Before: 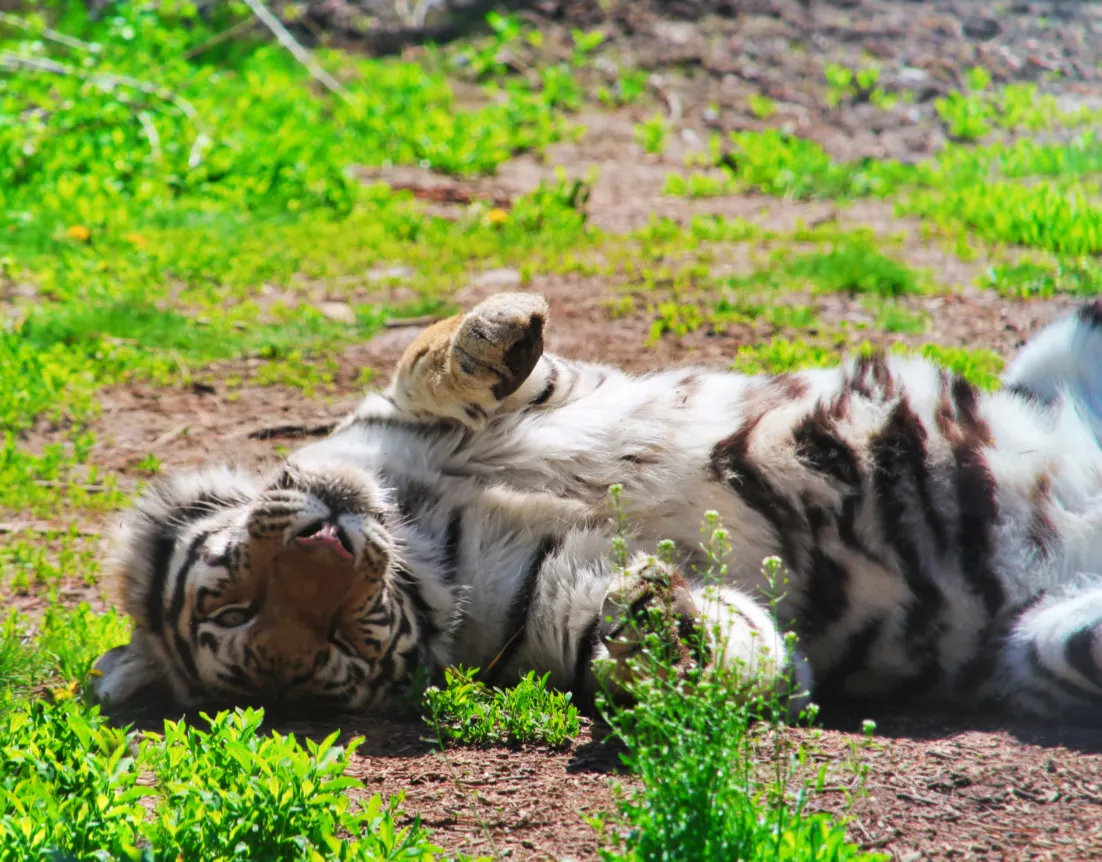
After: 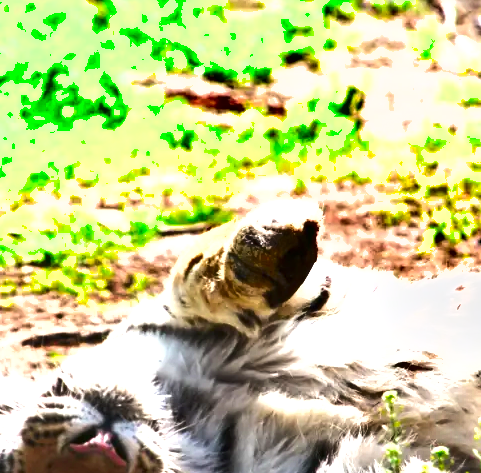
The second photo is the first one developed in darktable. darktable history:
exposure: exposure 1.242 EV, compensate exposure bias true, compensate highlight preservation false
contrast brightness saturation: contrast 0.065, brightness -0.143, saturation 0.105
levels: levels [0.016, 0.484, 0.953]
crop: left 20.545%, top 10.876%, right 35.755%, bottom 34.217%
shadows and highlights: shadows 60.58, soften with gaussian
